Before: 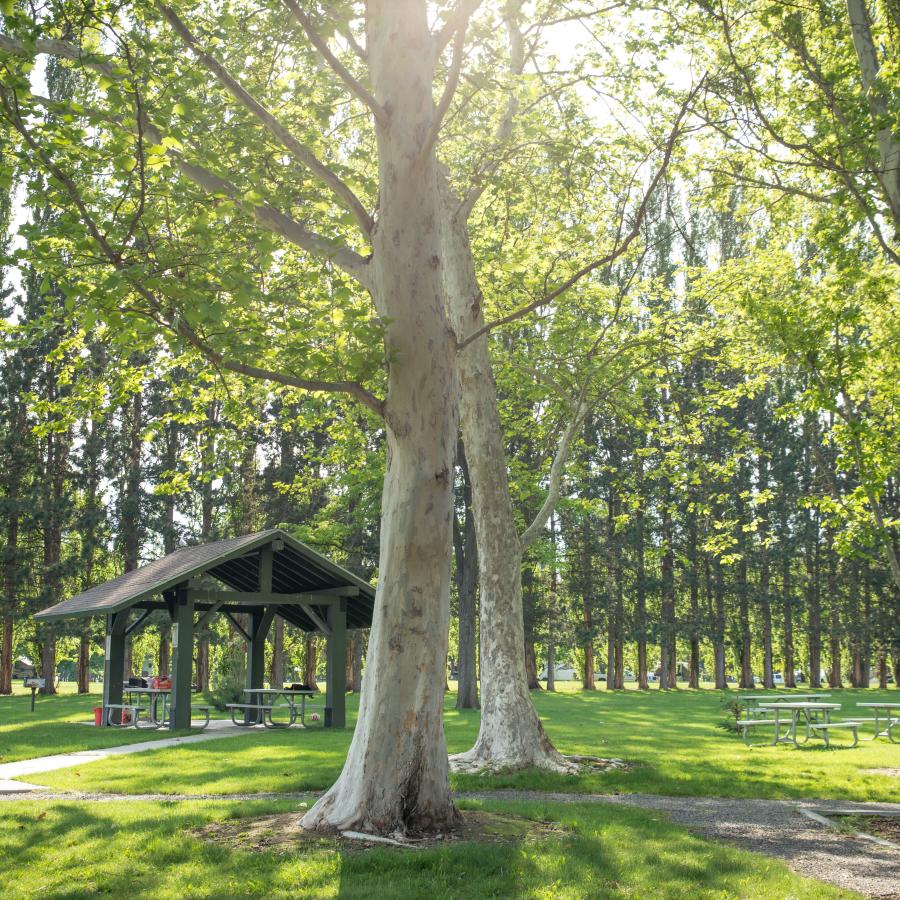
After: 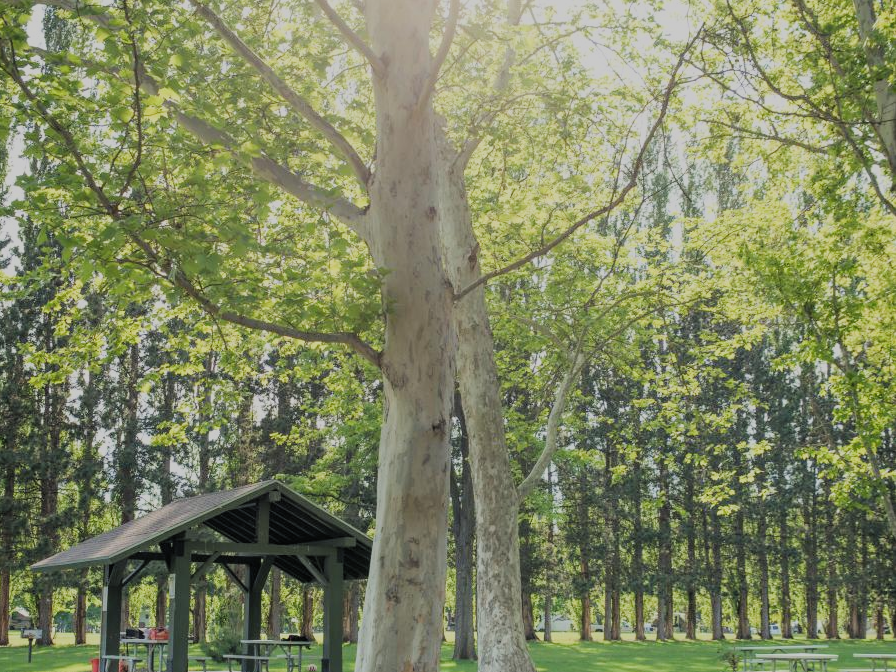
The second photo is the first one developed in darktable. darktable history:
crop: left 0.384%, top 5.534%, bottom 19.74%
filmic rgb: black relative exposure -7.17 EV, white relative exposure 5.35 EV, threshold 3.06 EV, hardness 3.03, color science v5 (2021), contrast in shadows safe, contrast in highlights safe, enable highlight reconstruction true
